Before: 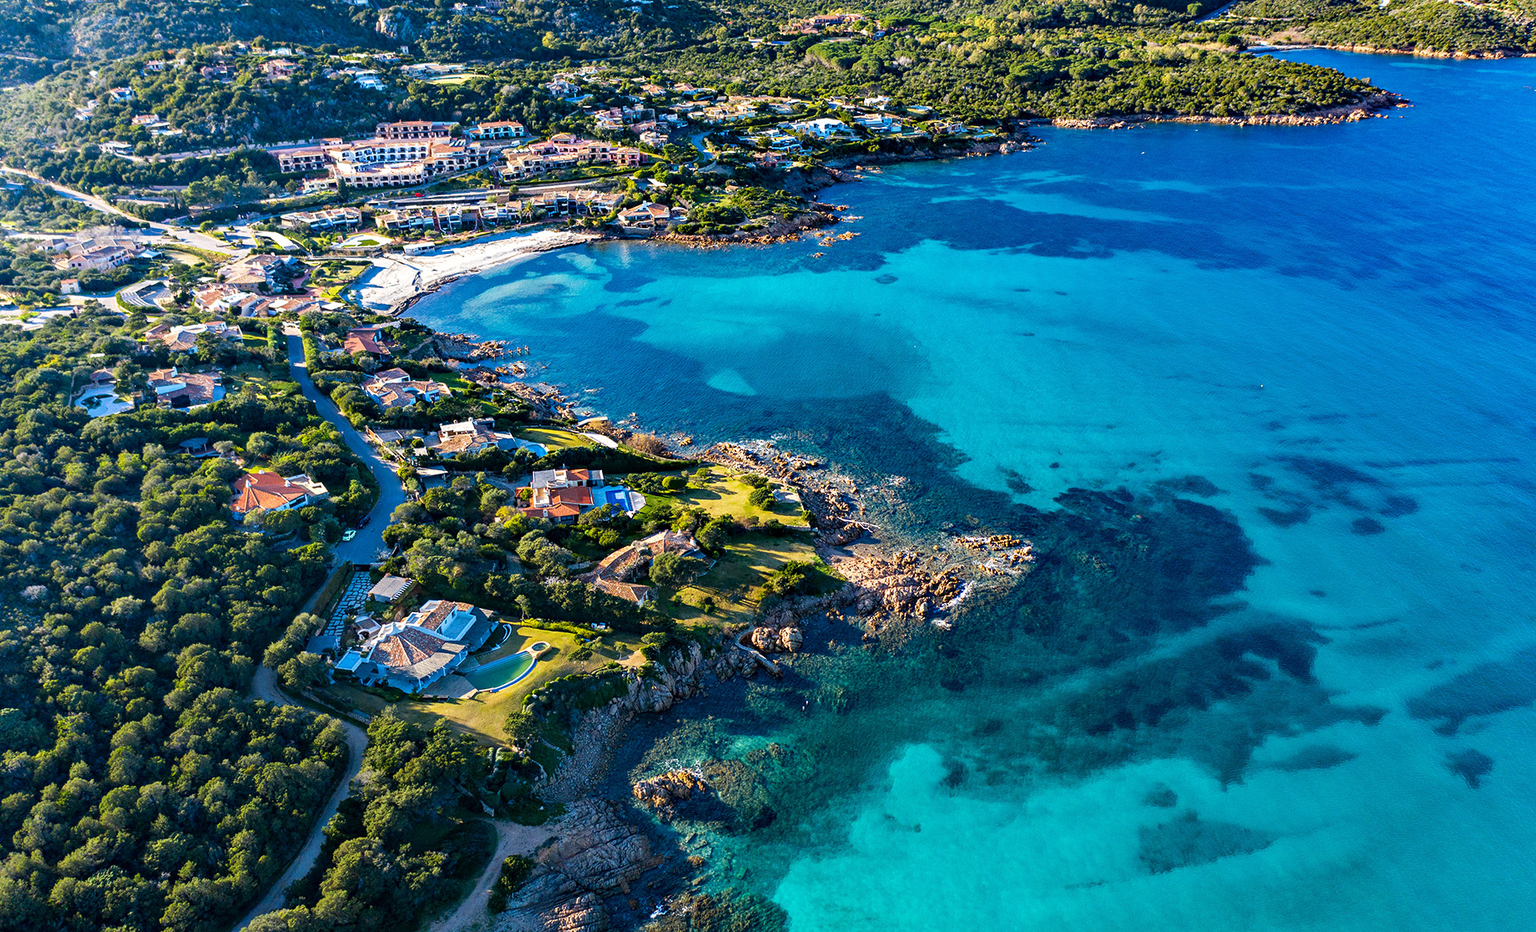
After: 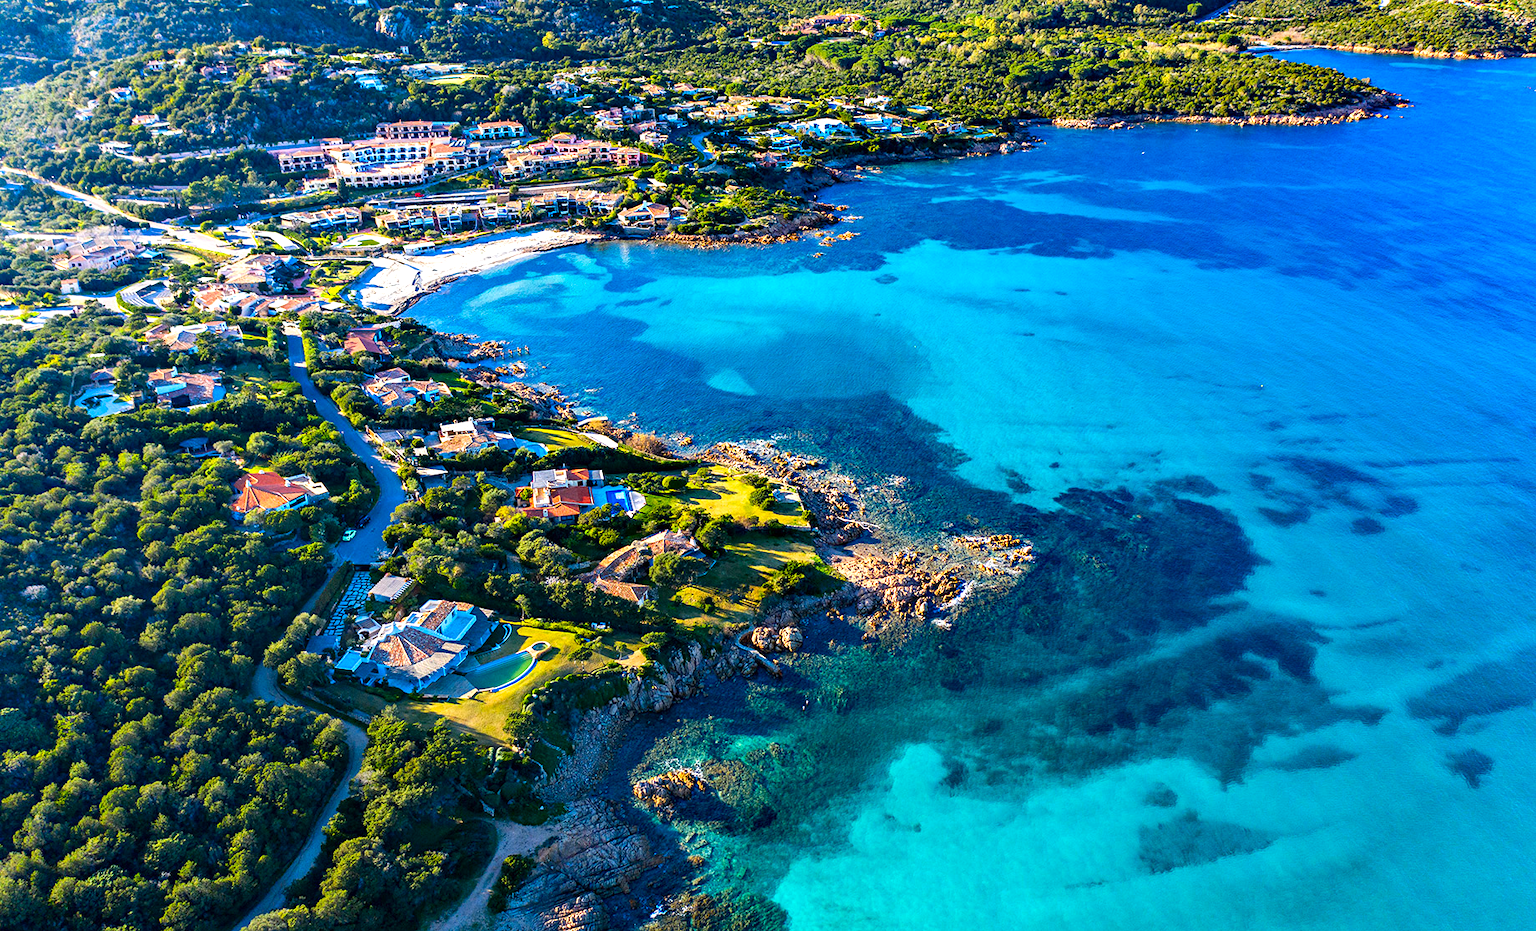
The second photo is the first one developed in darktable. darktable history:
exposure: exposure 0.3 EV, compensate highlight preservation false
contrast brightness saturation: contrast 0.09, saturation 0.28
